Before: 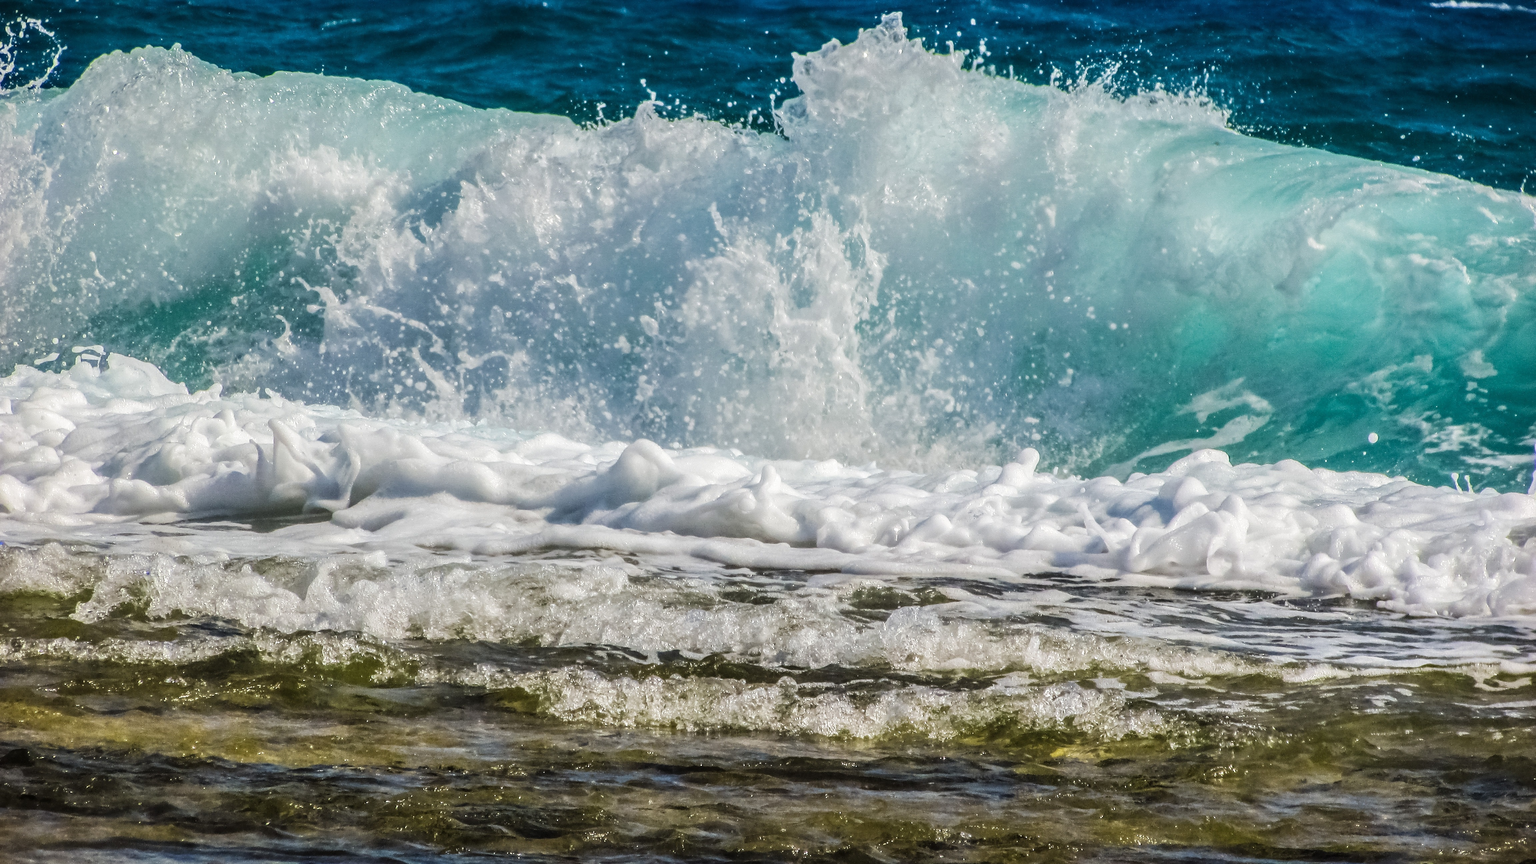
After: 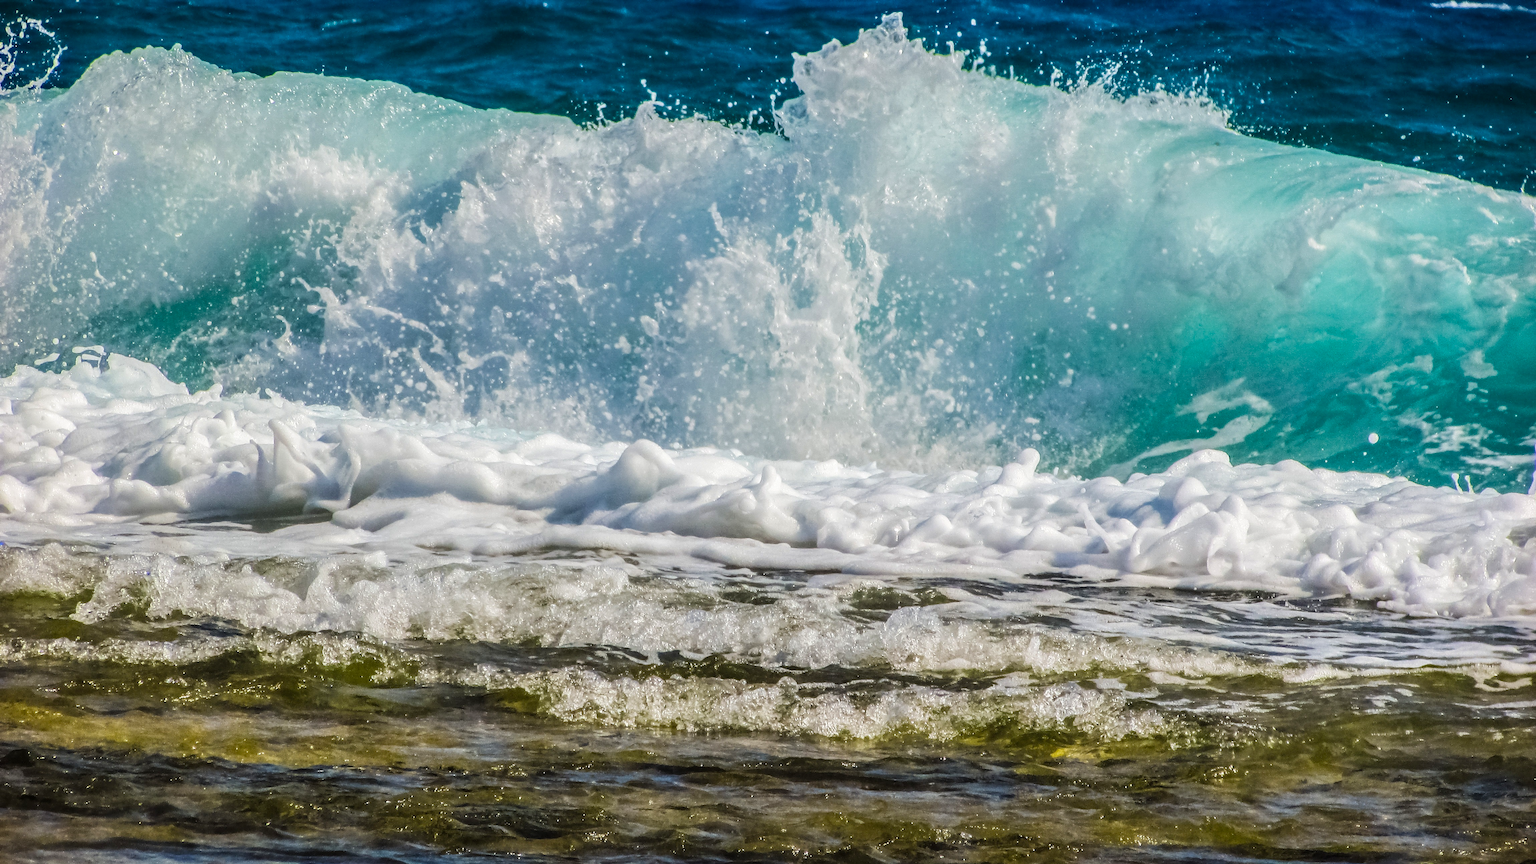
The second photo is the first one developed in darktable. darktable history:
color balance rgb: perceptual saturation grading › global saturation 12.985%, global vibrance 20%
